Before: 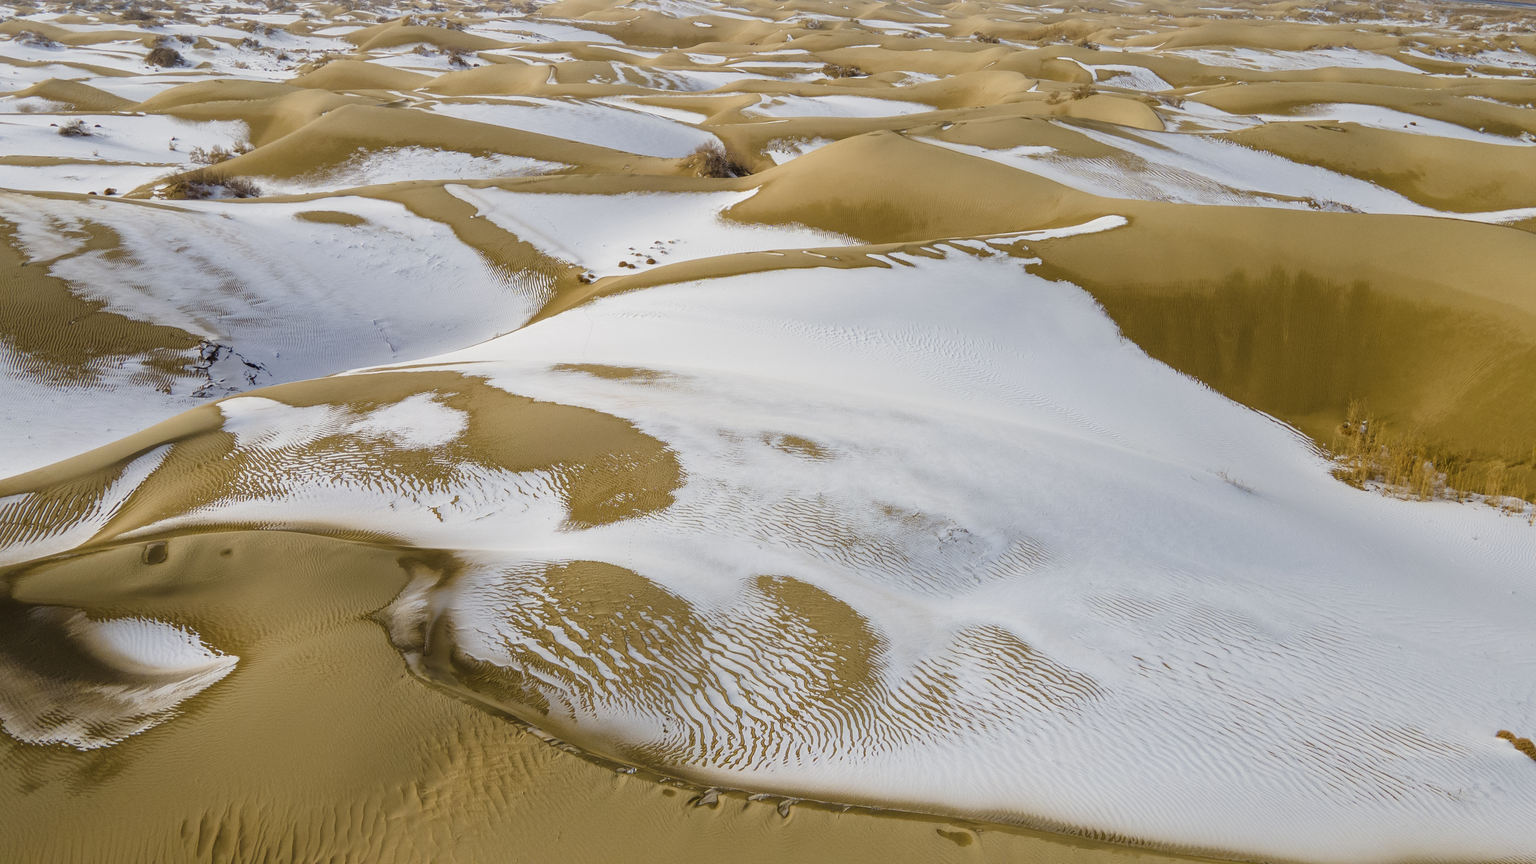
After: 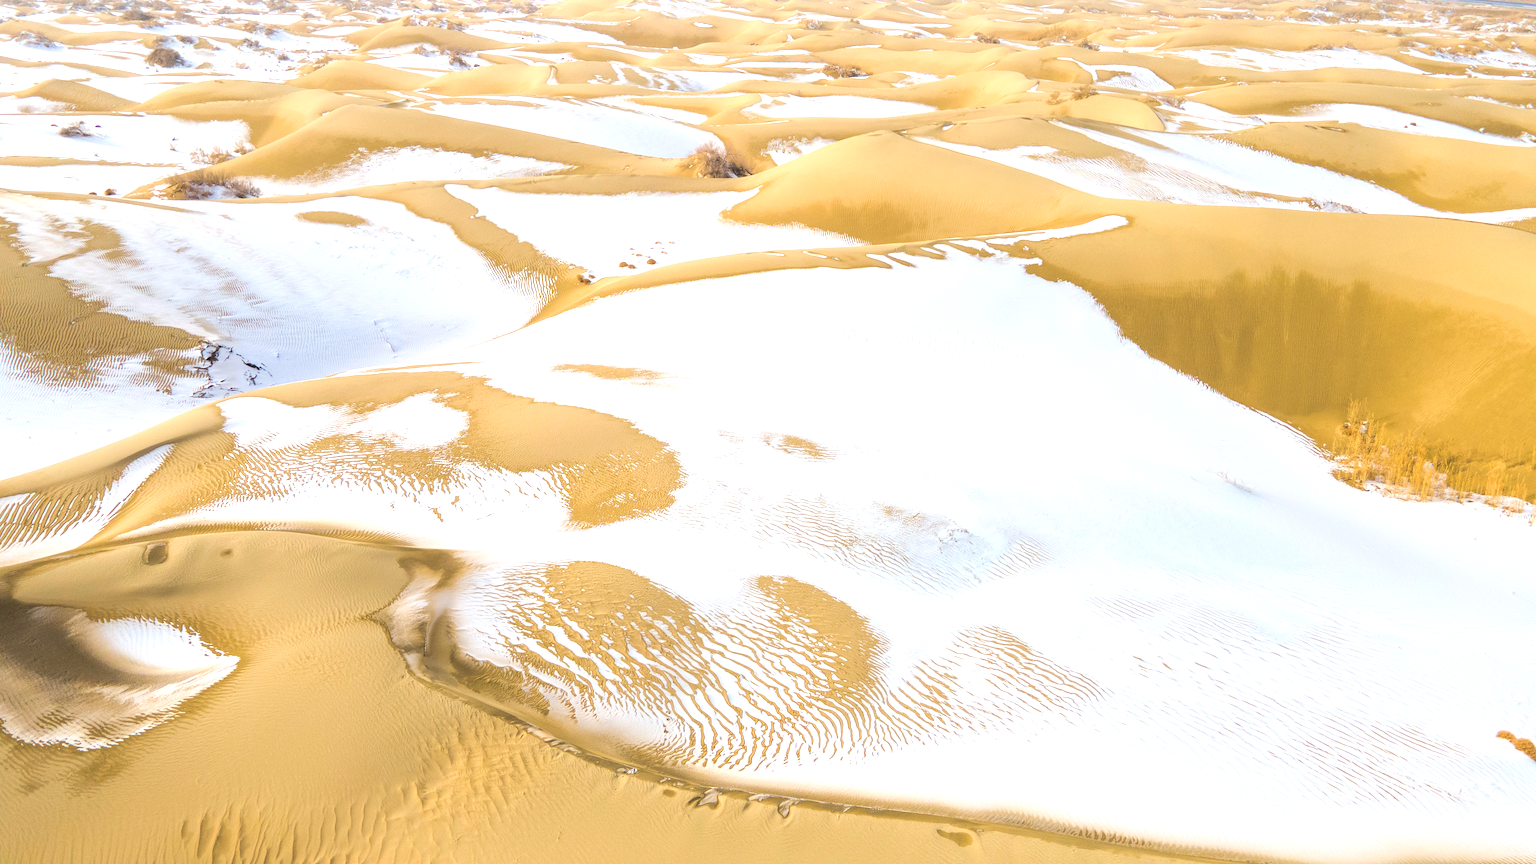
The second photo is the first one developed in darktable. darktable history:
exposure: black level correction 0, exposure 1.104 EV, compensate exposure bias true, compensate highlight preservation false
contrast brightness saturation: brightness 0.288
